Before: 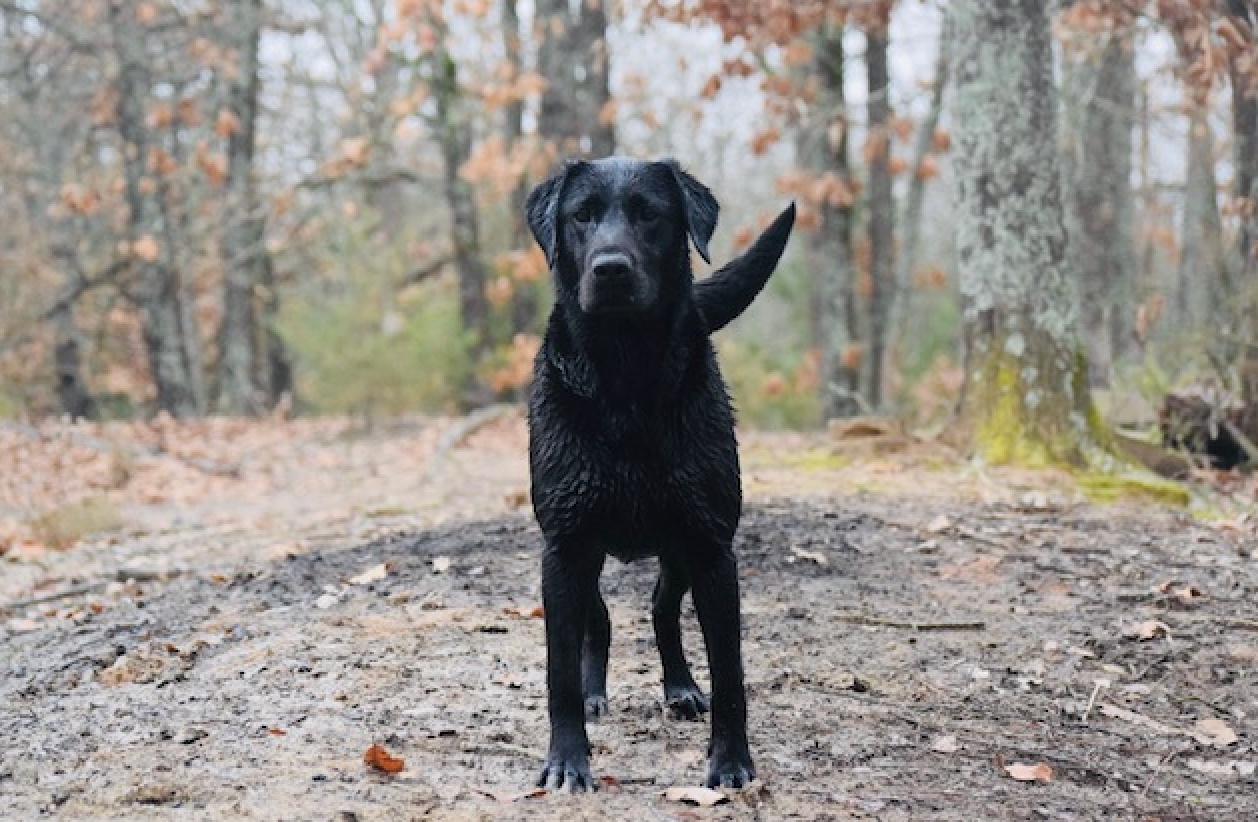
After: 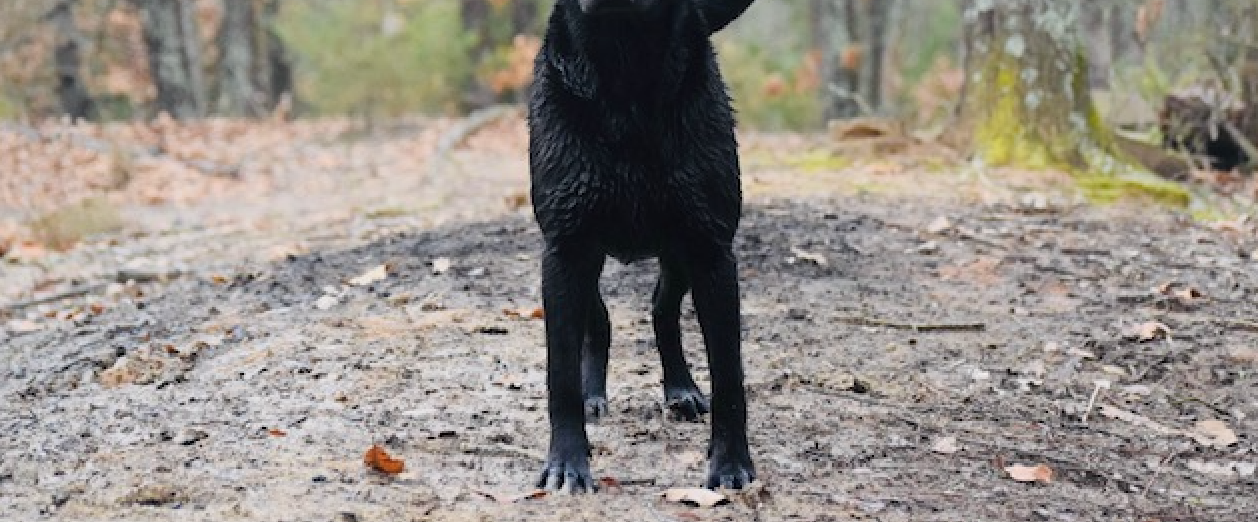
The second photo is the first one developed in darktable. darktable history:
crop and rotate: top 36.457%
